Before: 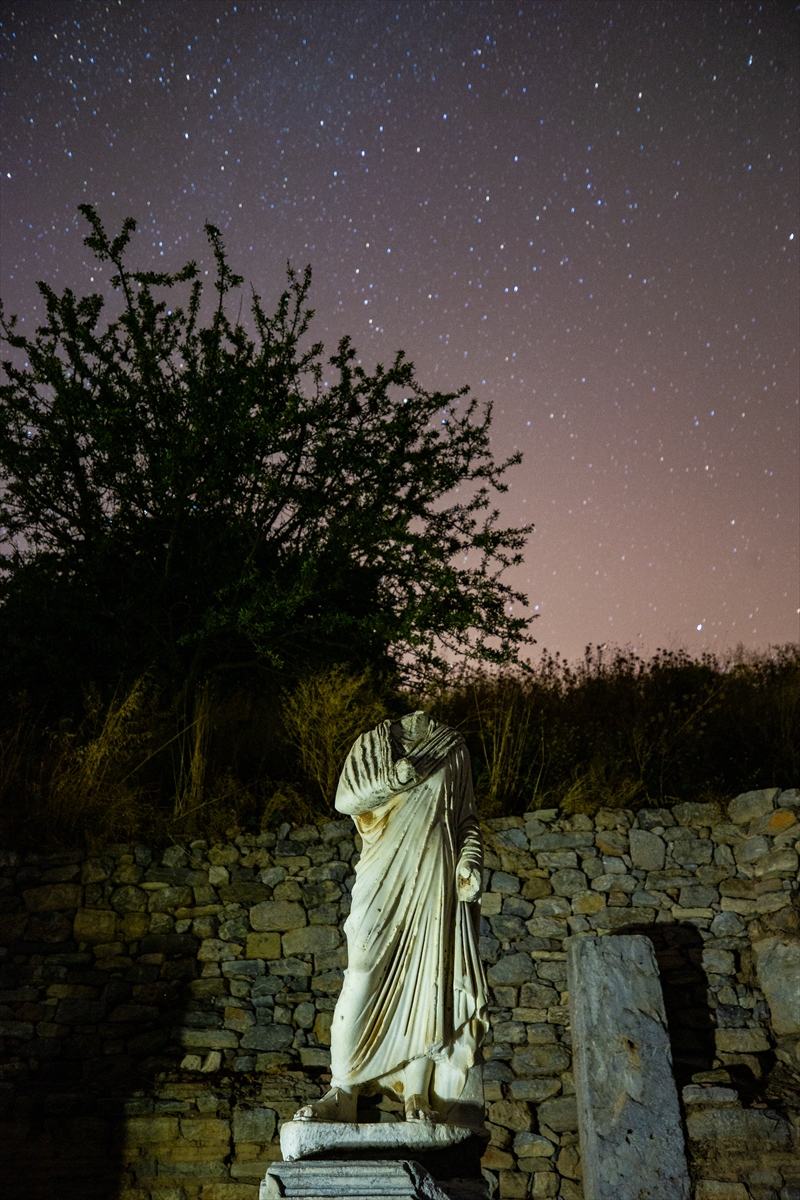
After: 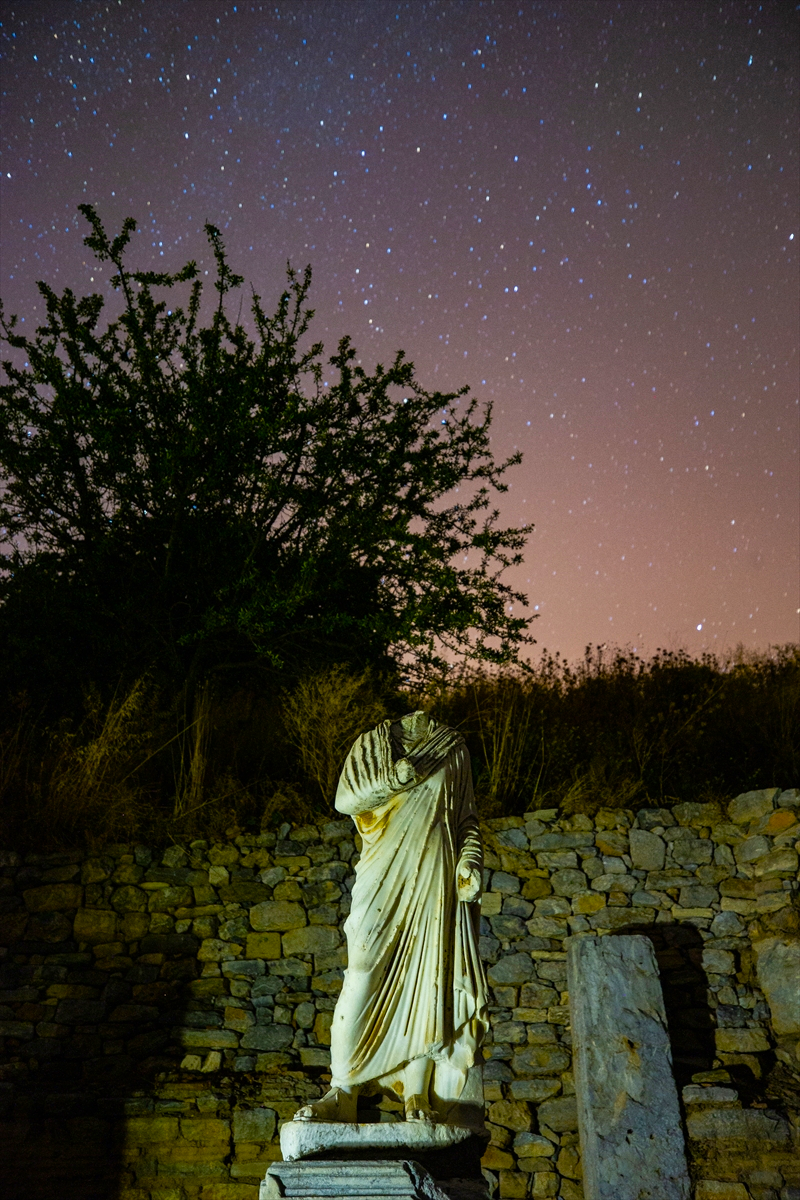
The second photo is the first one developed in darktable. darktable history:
color balance rgb: power › luminance 1.514%, perceptual saturation grading › global saturation 41.201%, global vibrance 20%
